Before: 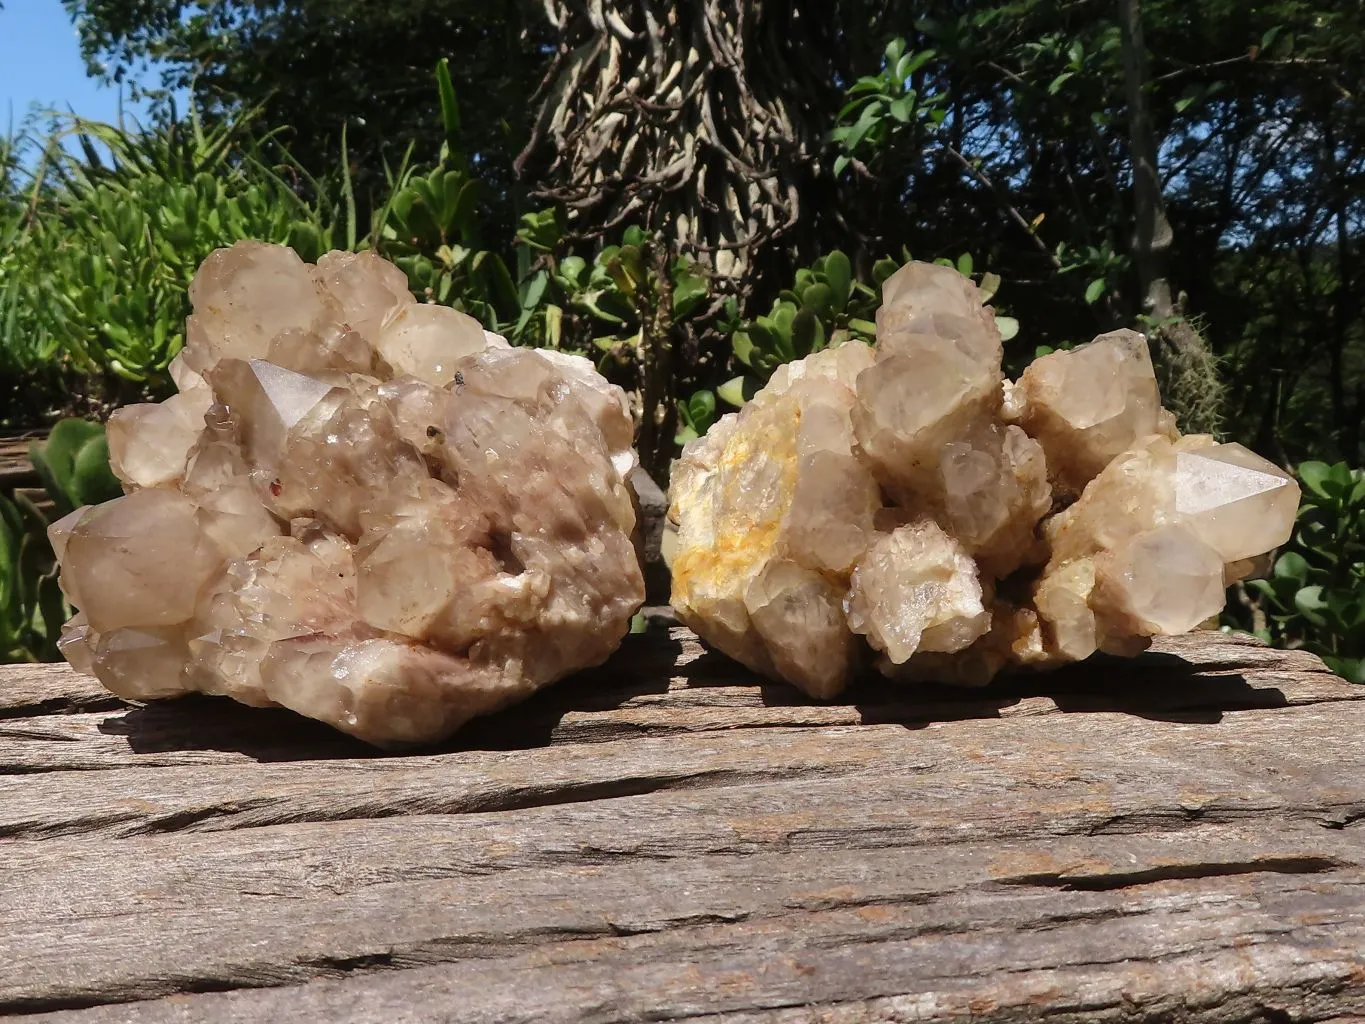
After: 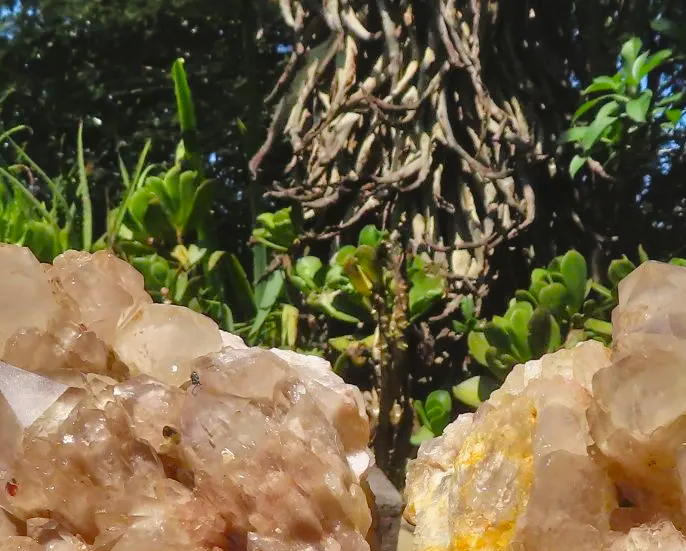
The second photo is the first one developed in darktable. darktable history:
tone equalizer: -7 EV 0.16 EV, -6 EV 0.583 EV, -5 EV 1.12 EV, -4 EV 1.37 EV, -3 EV 1.15 EV, -2 EV 0.6 EV, -1 EV 0.165 EV
crop: left 19.385%, right 30.332%, bottom 46.127%
color balance rgb: global offset › luminance 0.475%, perceptual saturation grading › global saturation 29.875%, contrast -10.039%
local contrast: mode bilateral grid, contrast 21, coarseness 51, detail 139%, midtone range 0.2
